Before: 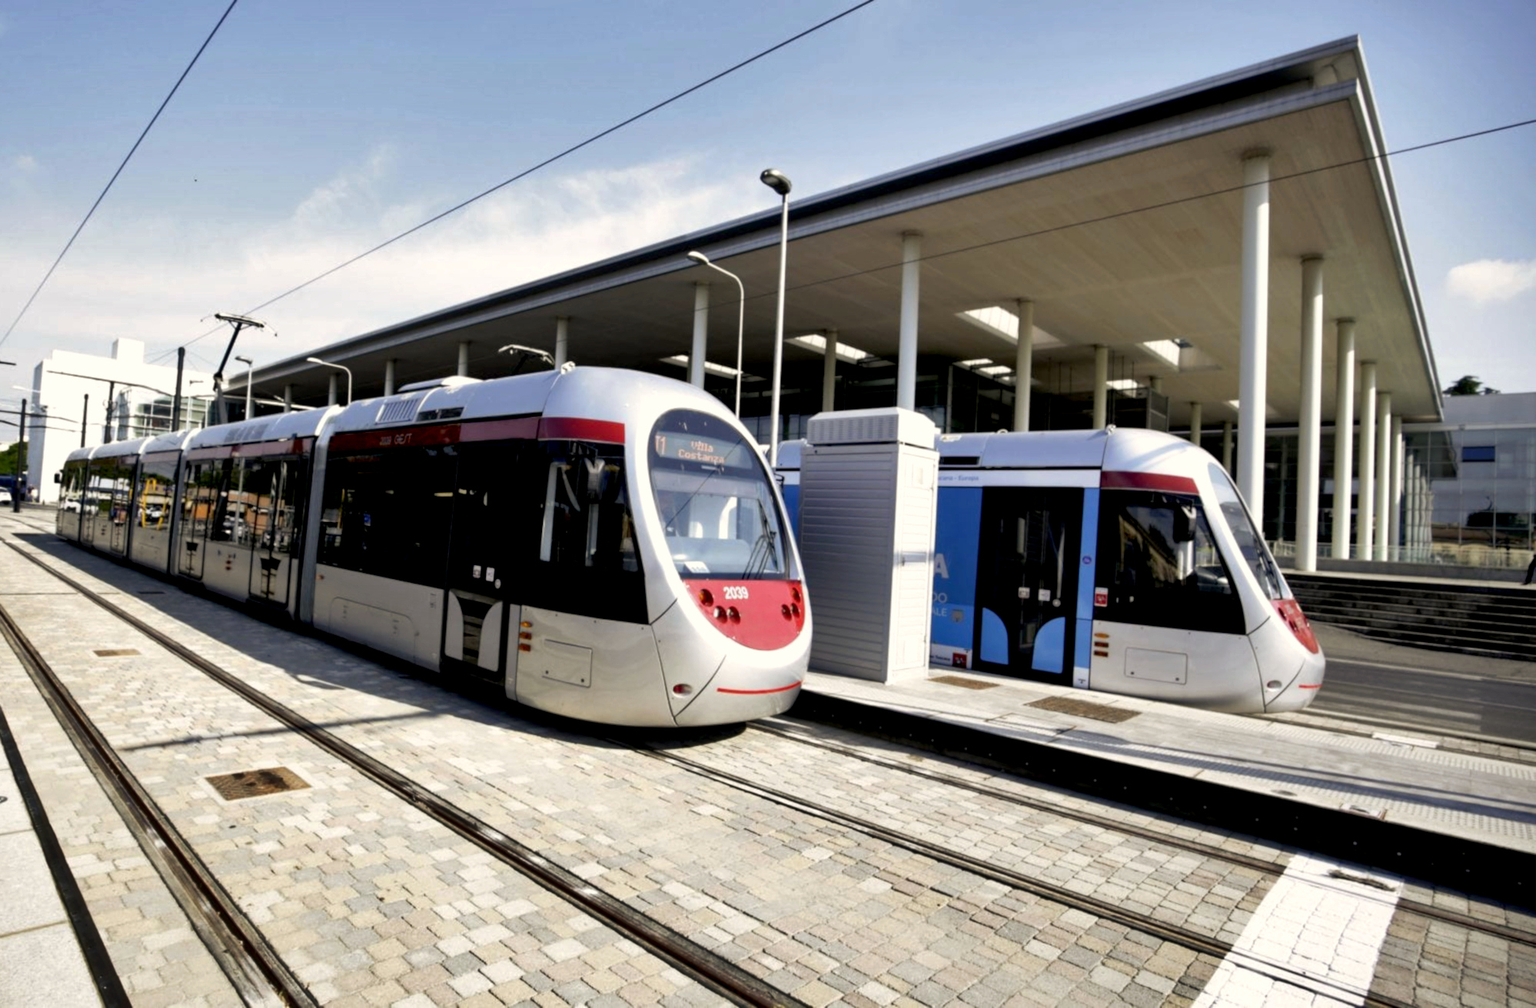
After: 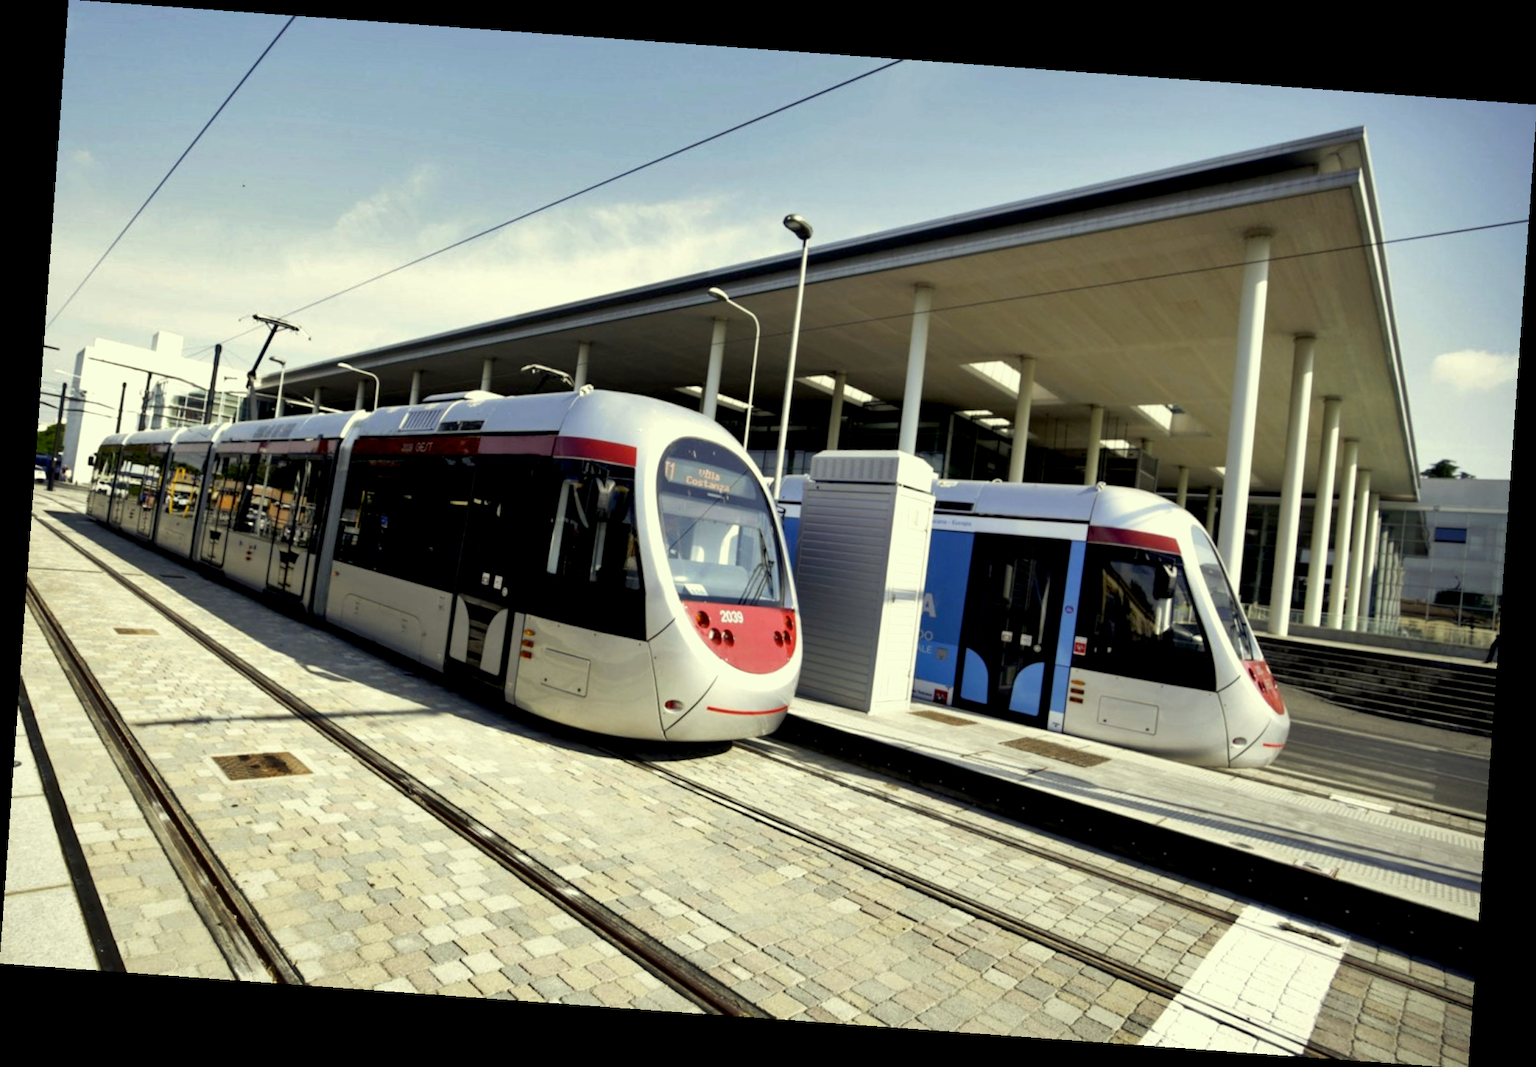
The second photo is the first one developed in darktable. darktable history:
rotate and perspective: rotation 4.1°, automatic cropping off
color correction: highlights a* -5.94, highlights b* 11.19
